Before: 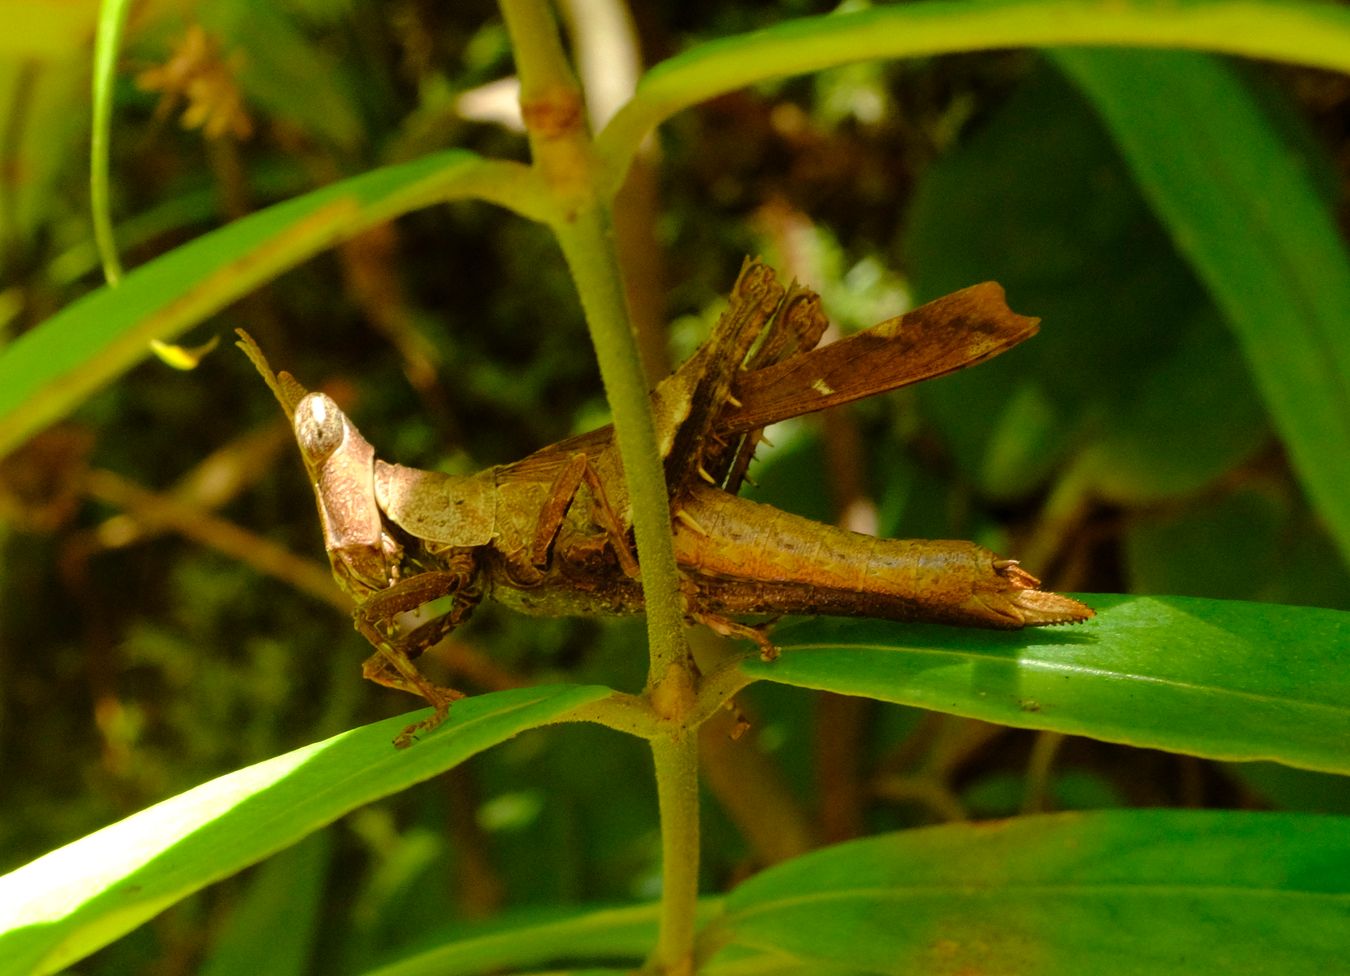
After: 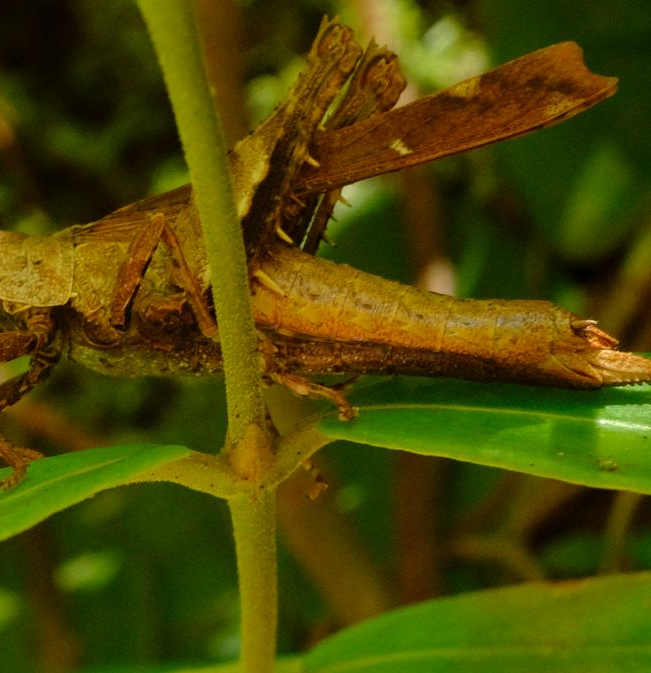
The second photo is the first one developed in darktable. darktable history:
crop: left 31.322%, top 24.614%, right 20.437%, bottom 6.34%
